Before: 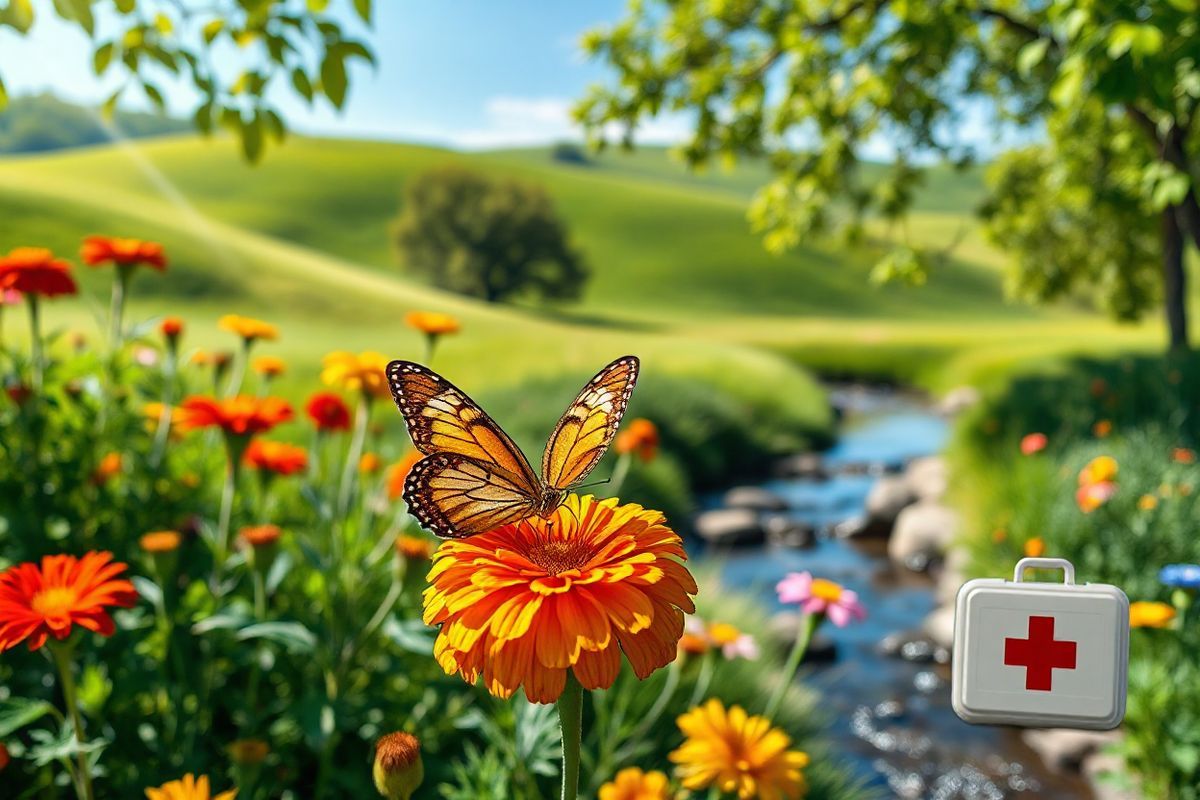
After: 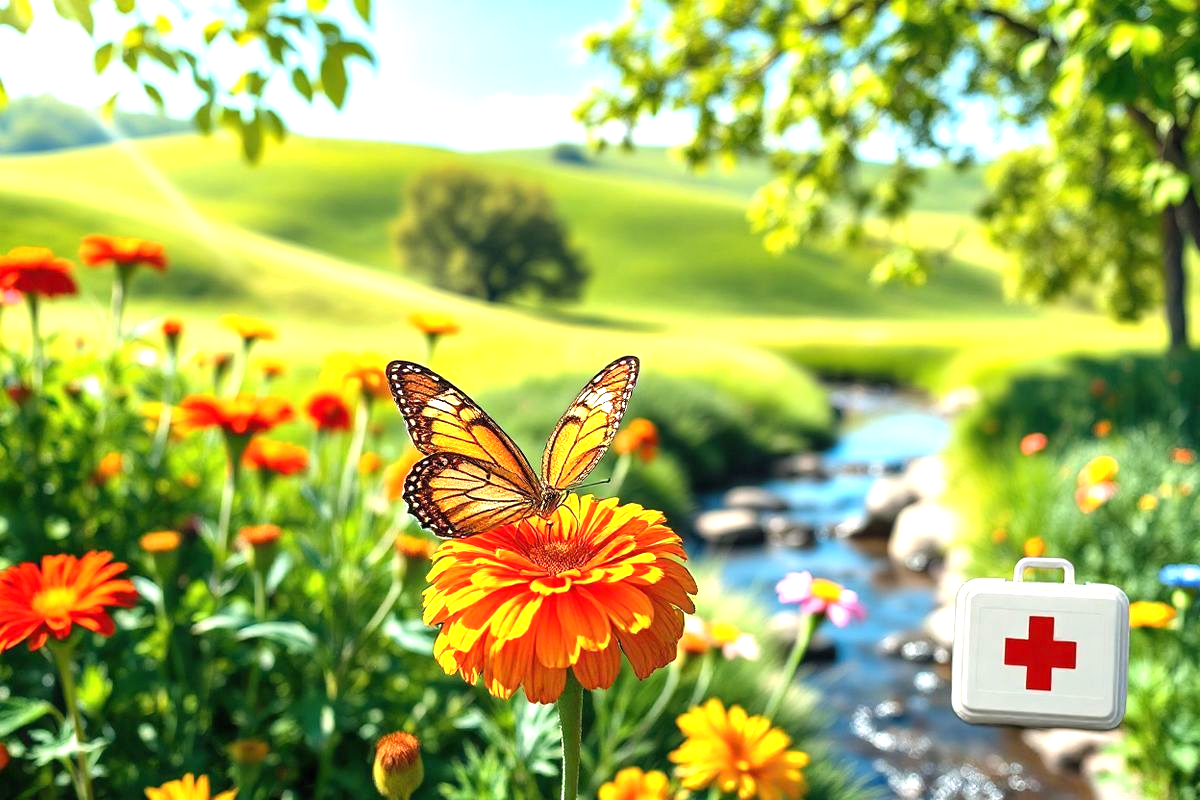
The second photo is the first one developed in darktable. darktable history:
levels: levels [0.016, 0.5, 0.996]
exposure: black level correction 0, exposure 1.098 EV, compensate exposure bias true, compensate highlight preservation false
